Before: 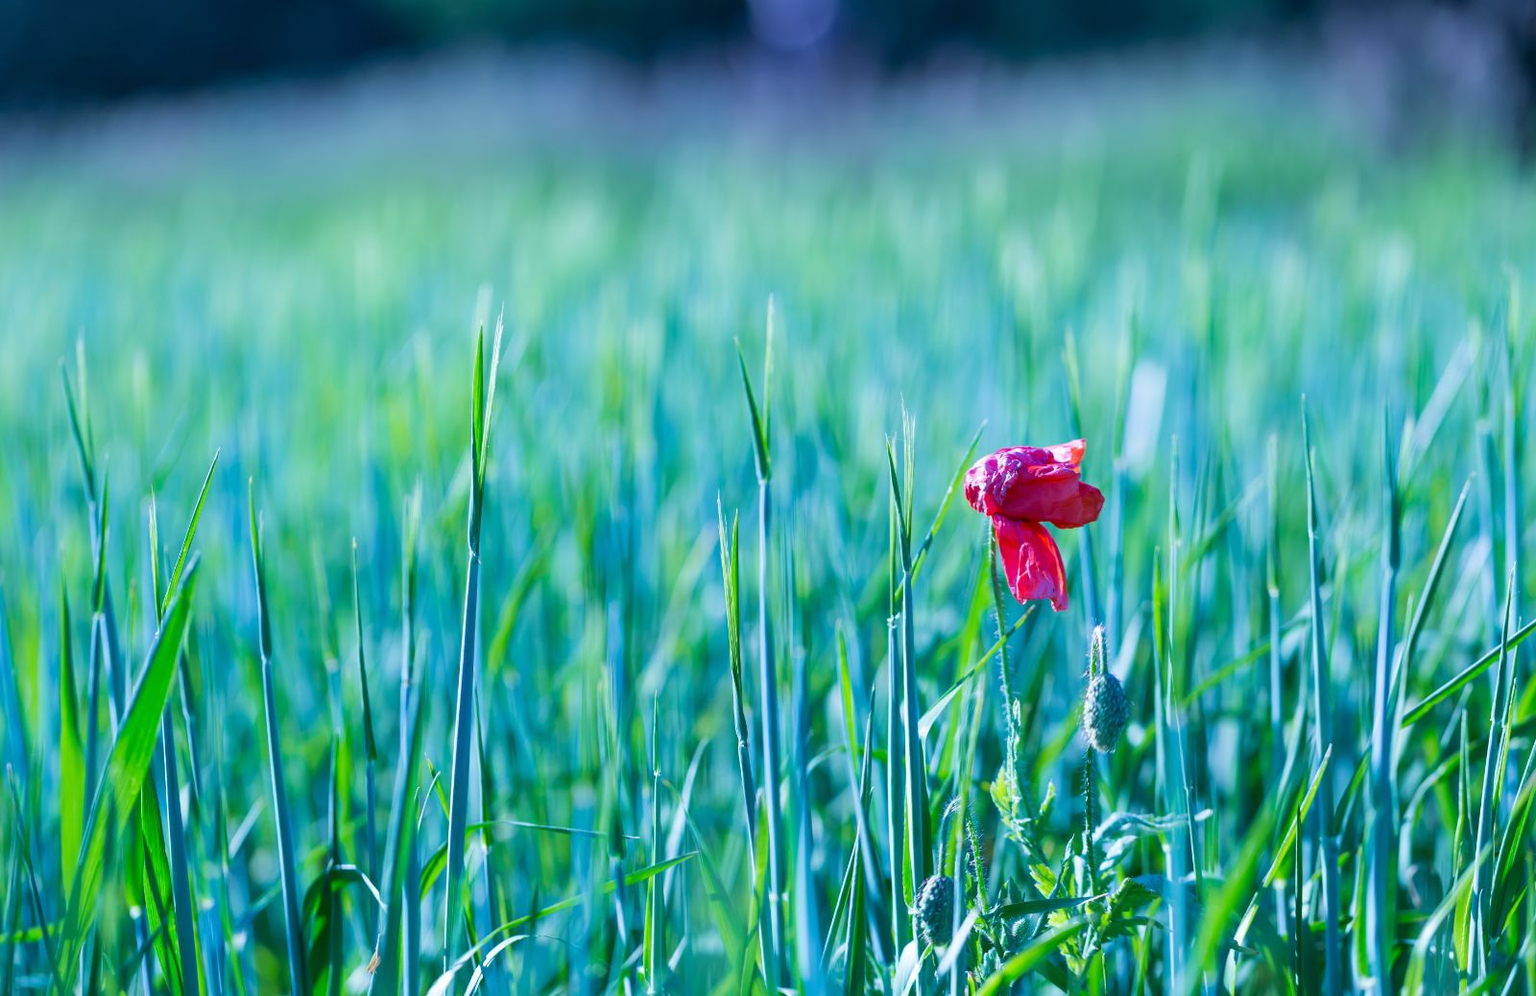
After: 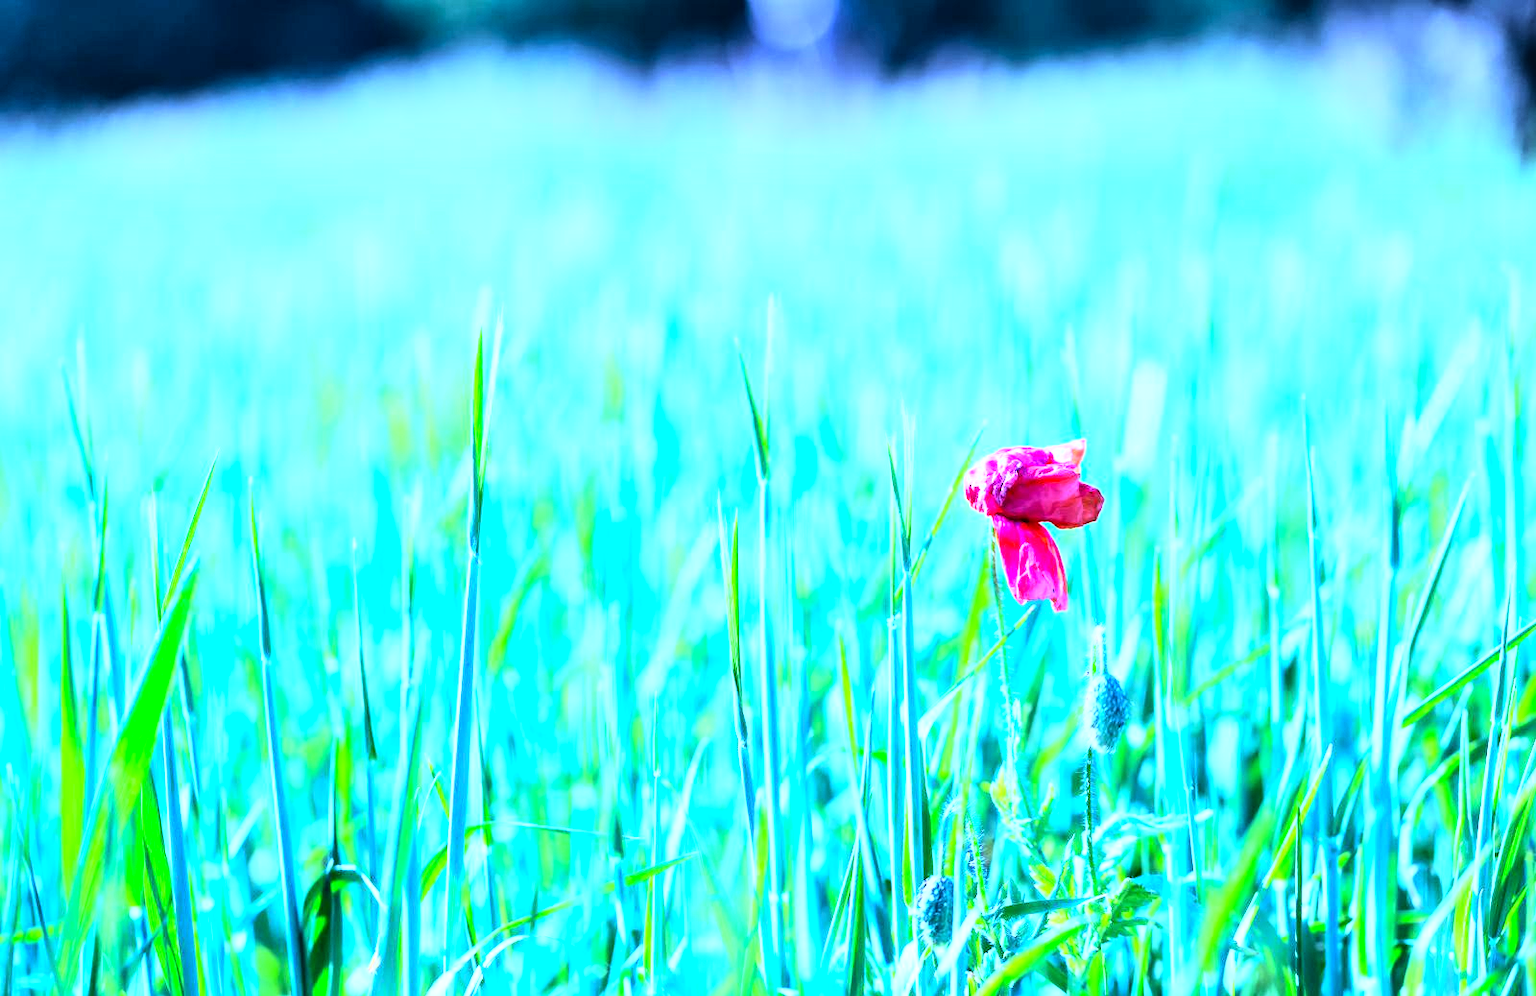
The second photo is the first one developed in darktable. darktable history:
contrast brightness saturation: contrast 0.08, saturation 0.02
rgb curve: curves: ch0 [(0, 0) (0.21, 0.15) (0.24, 0.21) (0.5, 0.75) (0.75, 0.96) (0.89, 0.99) (1, 1)]; ch1 [(0, 0.02) (0.21, 0.13) (0.25, 0.2) (0.5, 0.67) (0.75, 0.9) (0.89, 0.97) (1, 1)]; ch2 [(0, 0.02) (0.21, 0.13) (0.25, 0.2) (0.5, 0.67) (0.75, 0.9) (0.89, 0.97) (1, 1)], compensate middle gray true
white balance: red 0.948, green 1.02, blue 1.176
exposure: exposure 0.722 EV, compensate highlight preservation false
